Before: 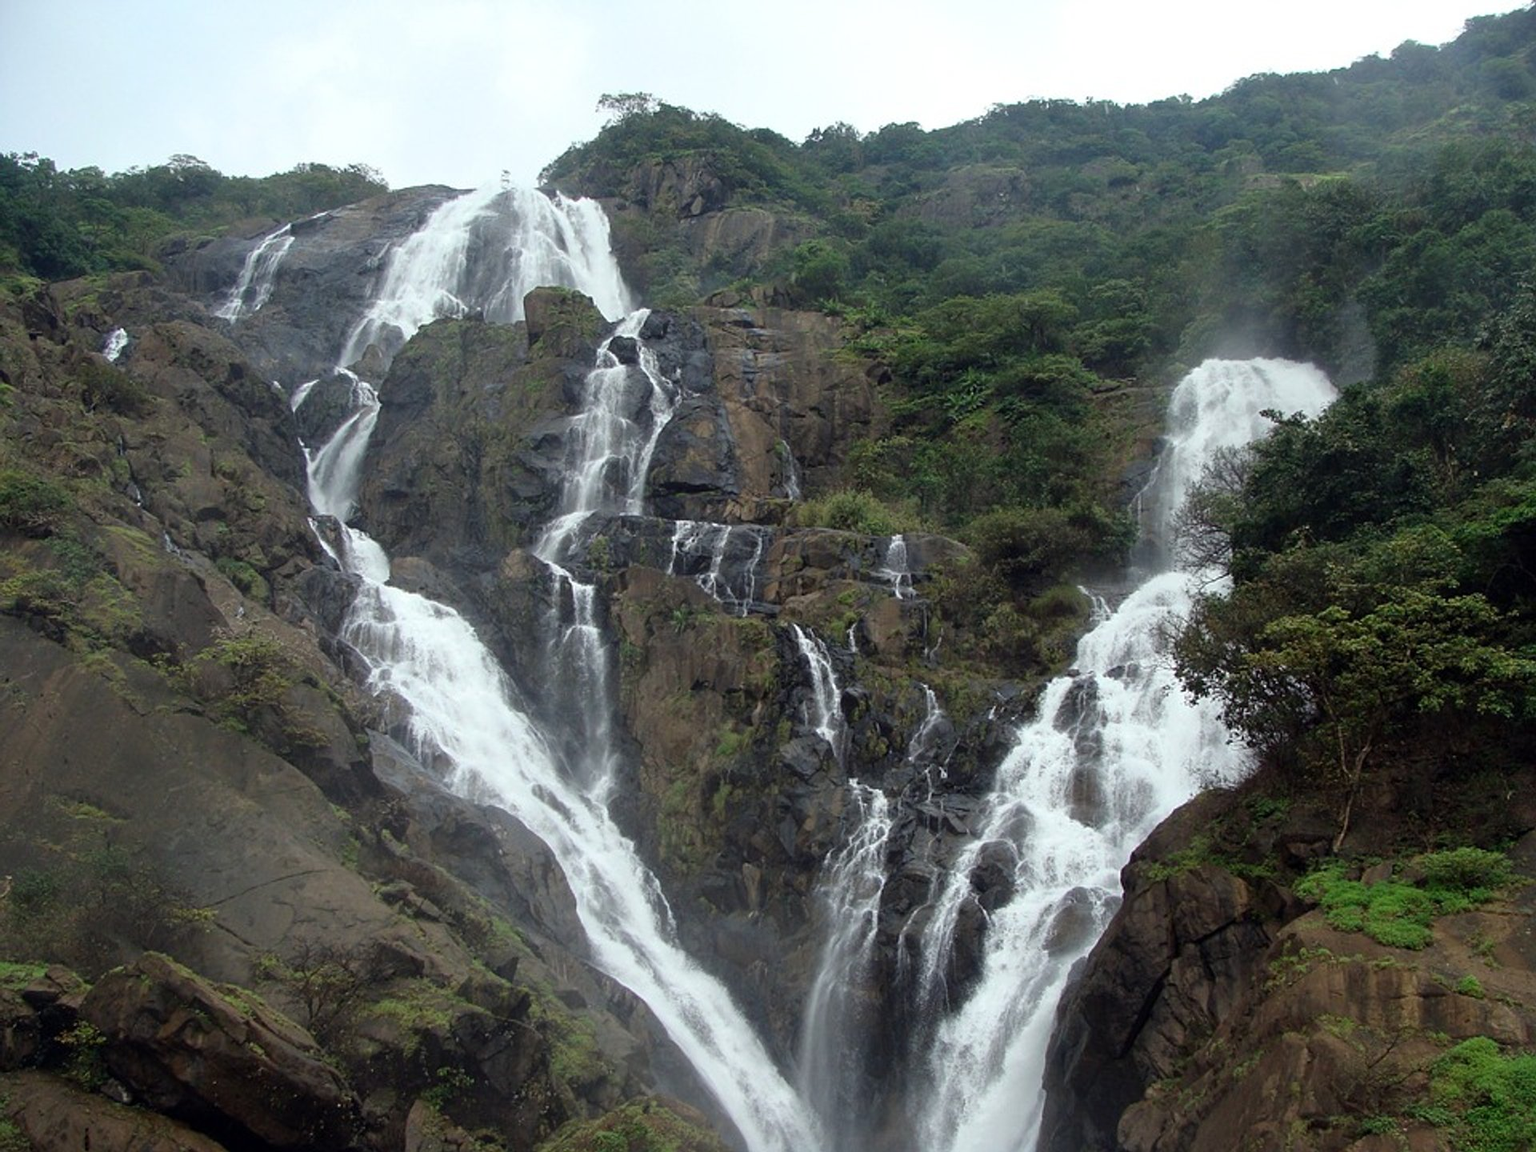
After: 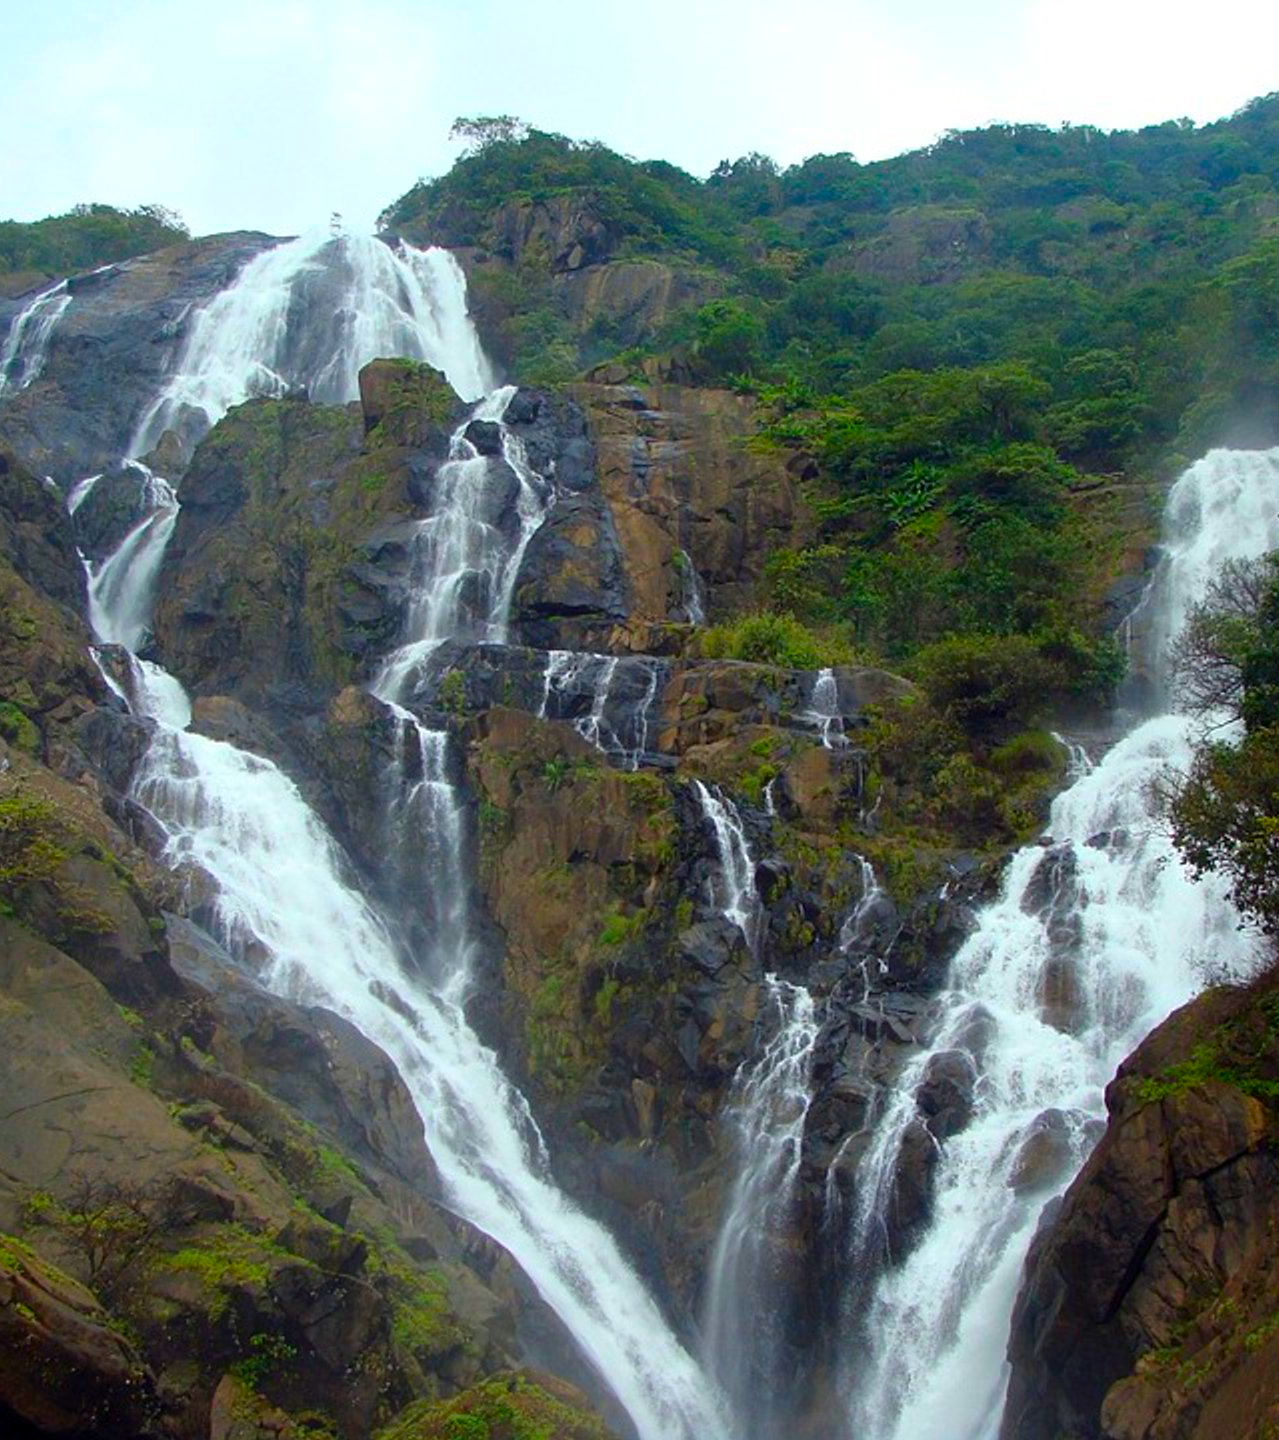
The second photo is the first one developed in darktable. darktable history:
color balance rgb: power › hue 323.75°, linear chroma grading › global chroma 24.785%, perceptual saturation grading › global saturation 30.475%, global vibrance 9.841%
color correction: highlights b* 0.045, saturation 1.3
crop: left 15.435%, right 17.915%
